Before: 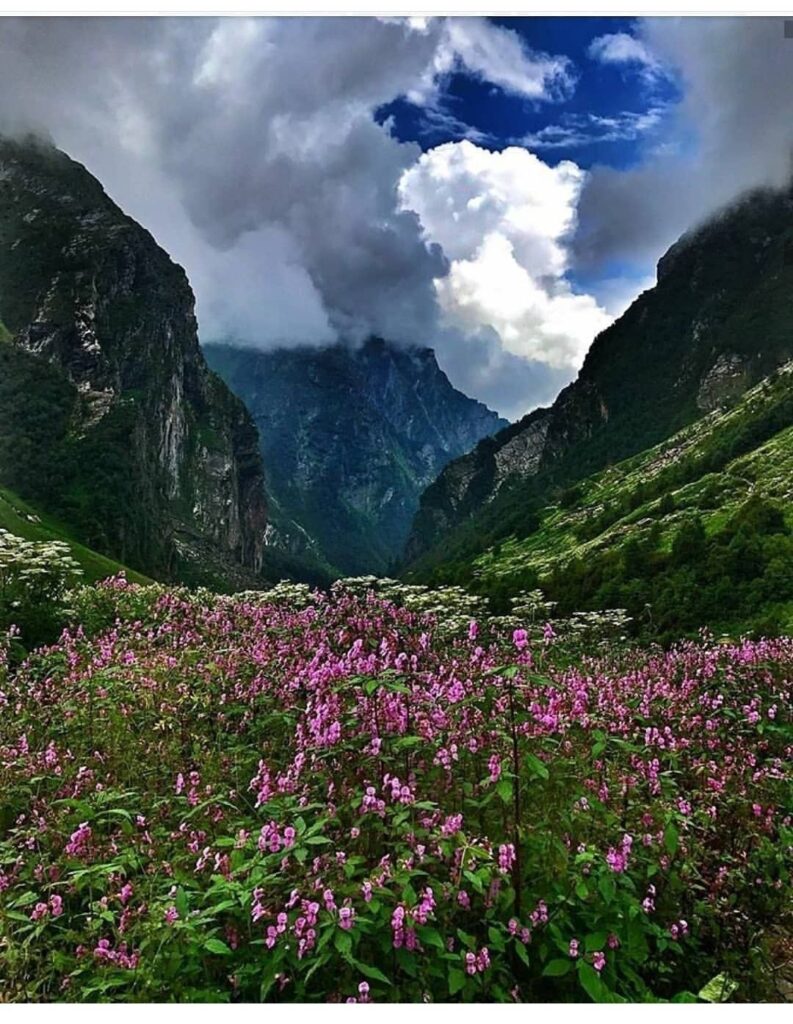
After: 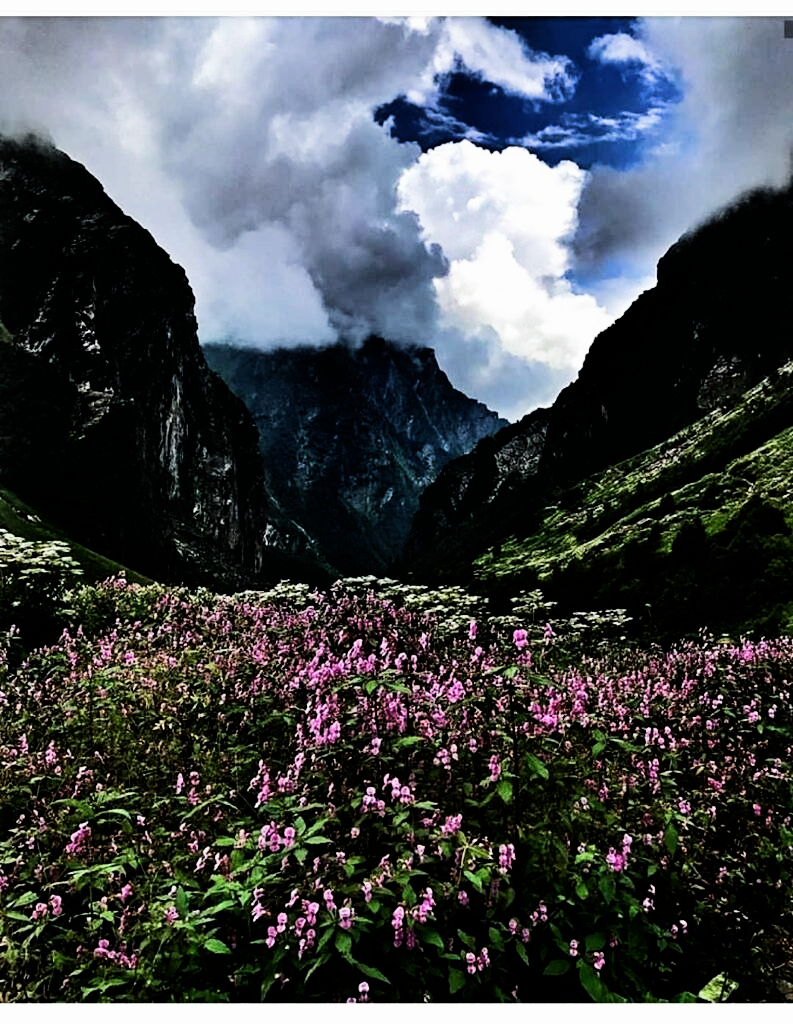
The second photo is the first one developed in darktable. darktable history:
filmic rgb: black relative exposure -5 EV, white relative exposure 3.5 EV, hardness 3.19, contrast 1.4, highlights saturation mix -50%
tone equalizer: -8 EV -0.75 EV, -7 EV -0.7 EV, -6 EV -0.6 EV, -5 EV -0.4 EV, -3 EV 0.4 EV, -2 EV 0.6 EV, -1 EV 0.7 EV, +0 EV 0.75 EV, edges refinement/feathering 500, mask exposure compensation -1.57 EV, preserve details no
